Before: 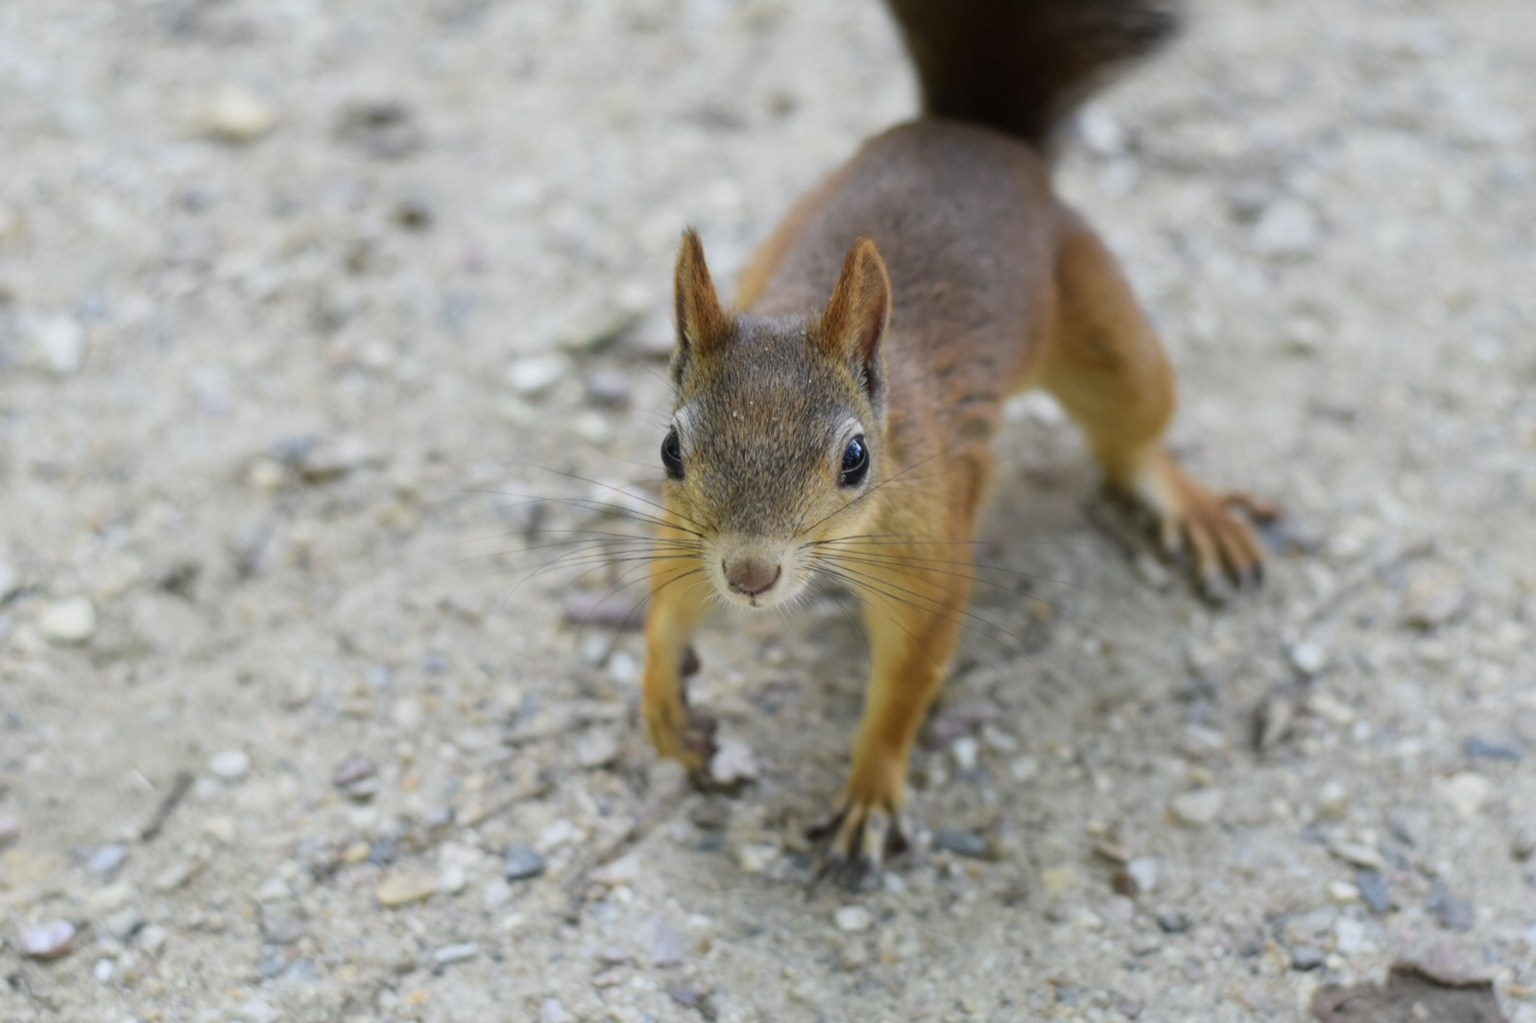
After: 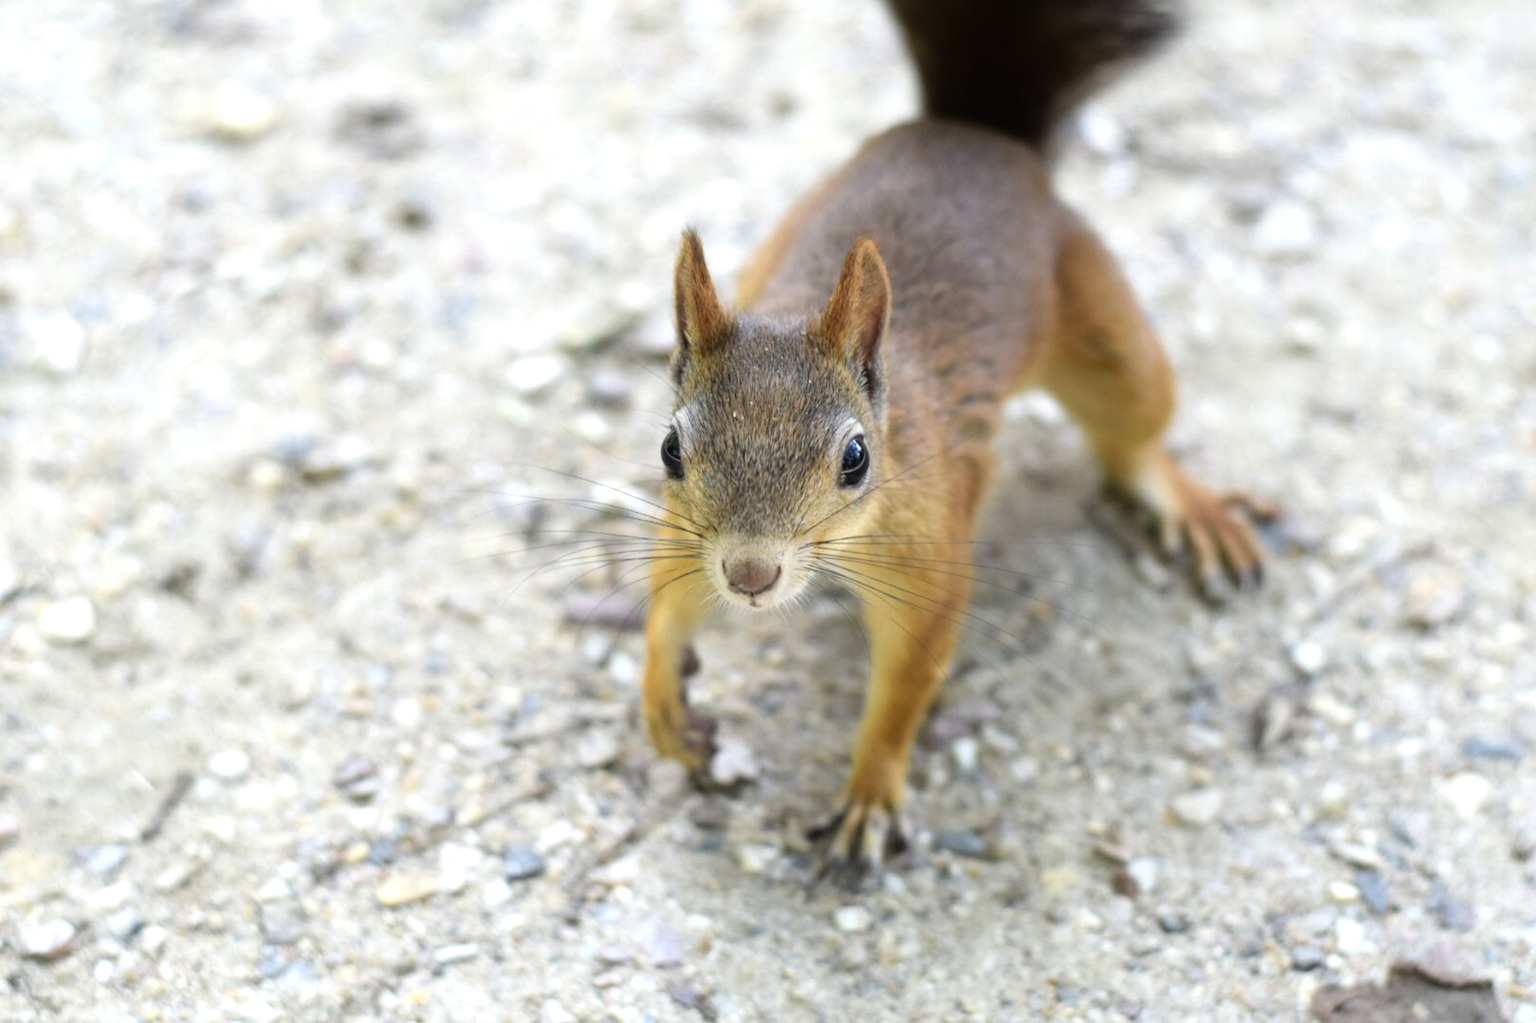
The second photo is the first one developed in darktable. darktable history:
tone equalizer: -8 EV -0.733 EV, -7 EV -0.735 EV, -6 EV -0.639 EV, -5 EV -0.388 EV, -3 EV 0.393 EV, -2 EV 0.6 EV, -1 EV 0.676 EV, +0 EV 0.772 EV
